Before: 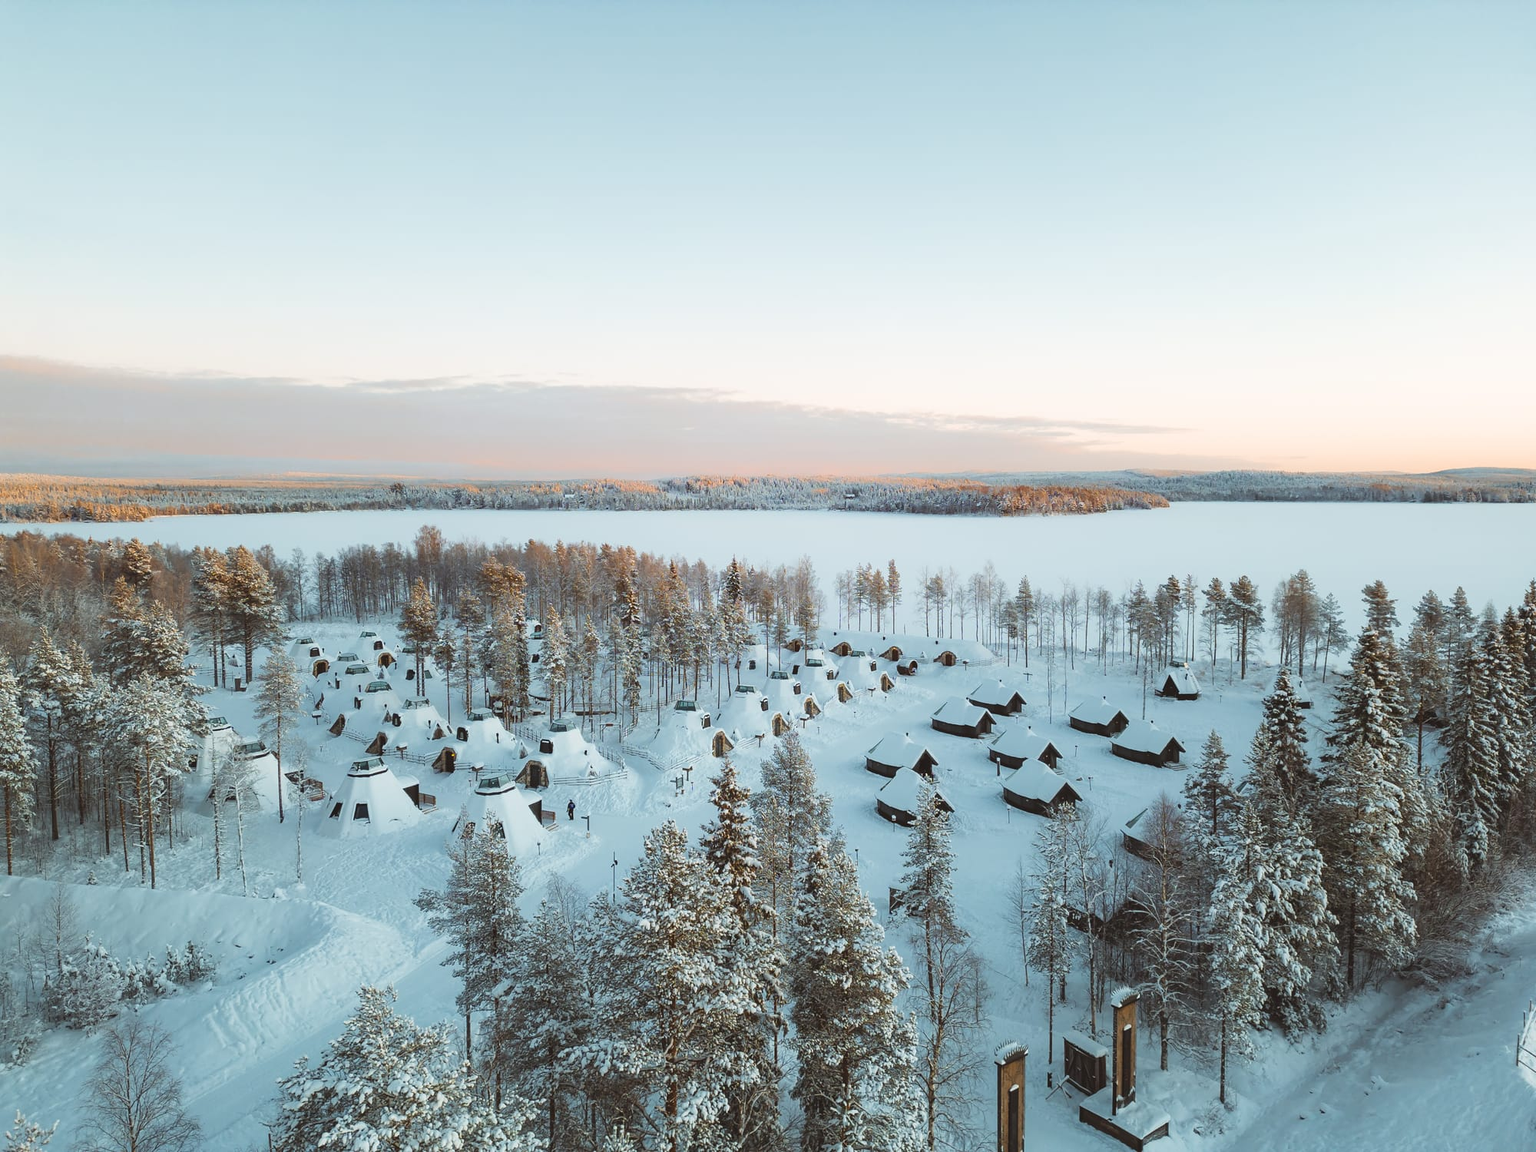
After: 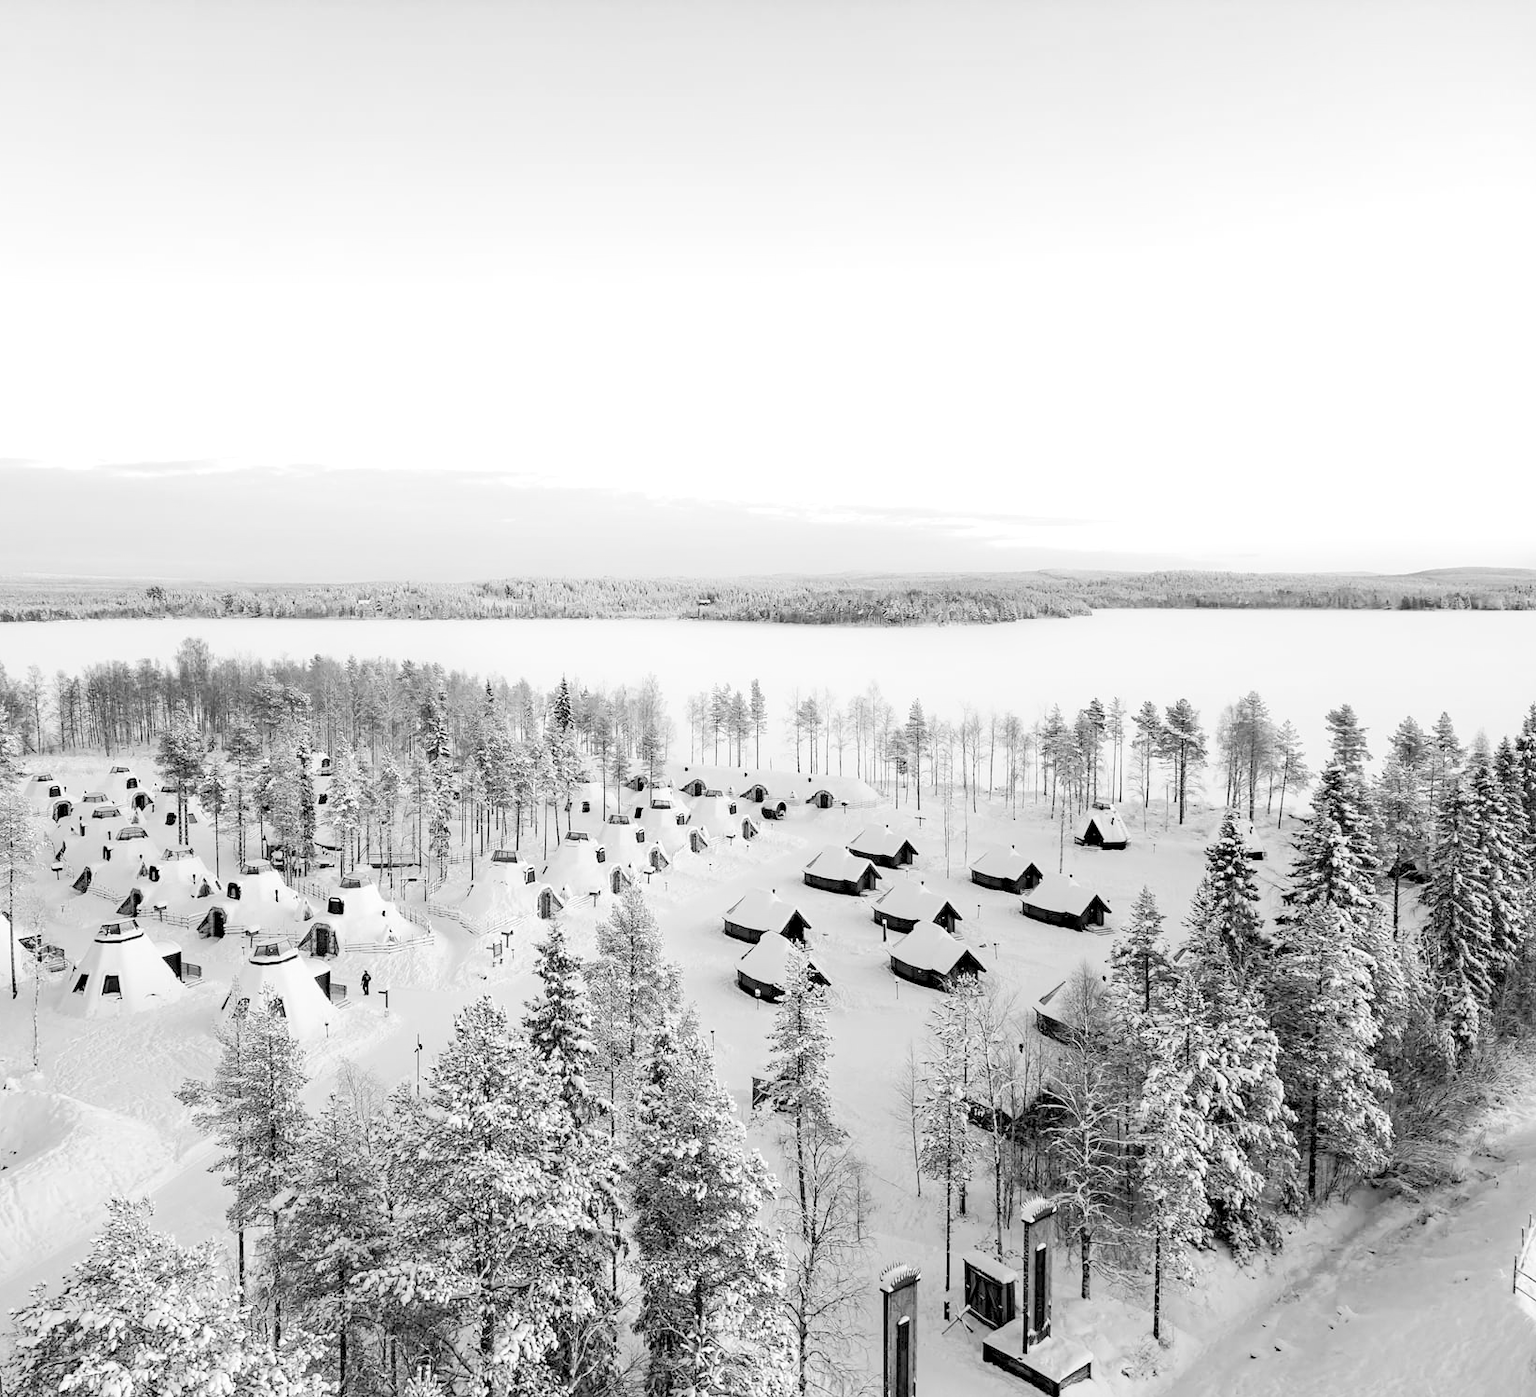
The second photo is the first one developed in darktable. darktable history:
contrast brightness saturation: contrast 0.14, brightness 0.21
monochrome: a -11.7, b 1.62, size 0.5, highlights 0.38
rgb levels: levels [[0.01, 0.419, 0.839], [0, 0.5, 1], [0, 0.5, 1]]
exposure: black level correction 0.007, exposure 0.159 EV, compensate highlight preservation false
crop: left 17.582%, bottom 0.031%
rotate and perspective: crop left 0, crop top 0
color balance rgb: perceptual saturation grading › global saturation 25%, perceptual brilliance grading › mid-tones 10%, perceptual brilliance grading › shadows 15%, global vibrance 20%
haze removal: compatibility mode true, adaptive false
